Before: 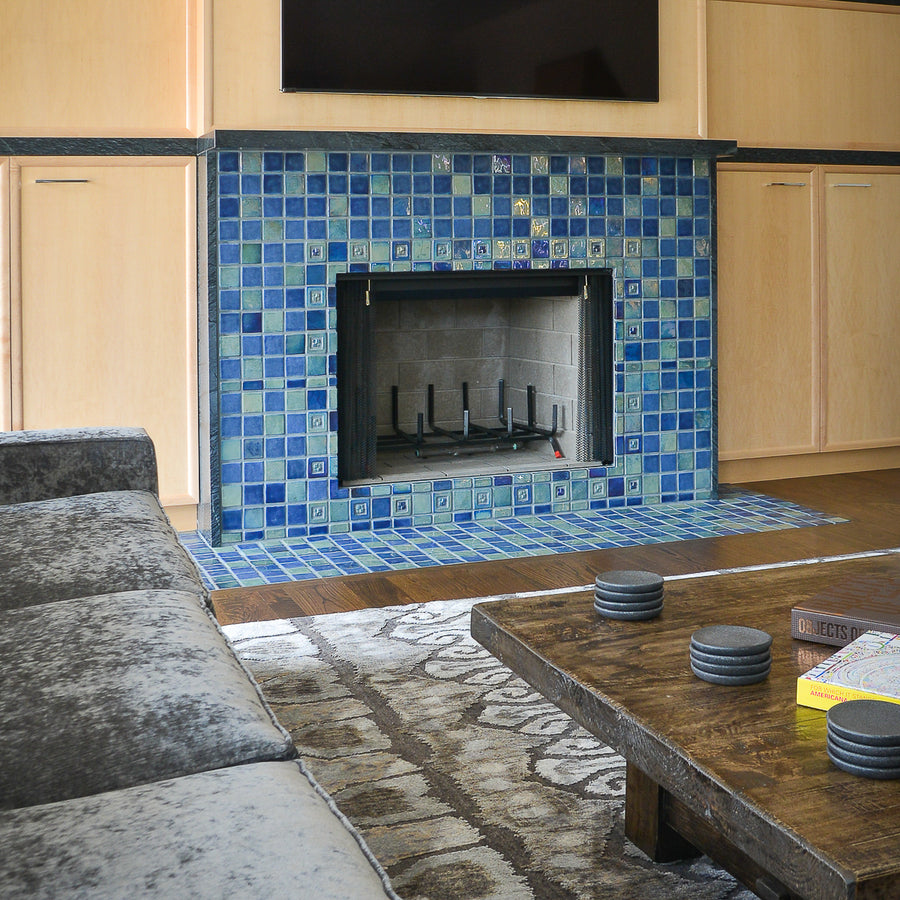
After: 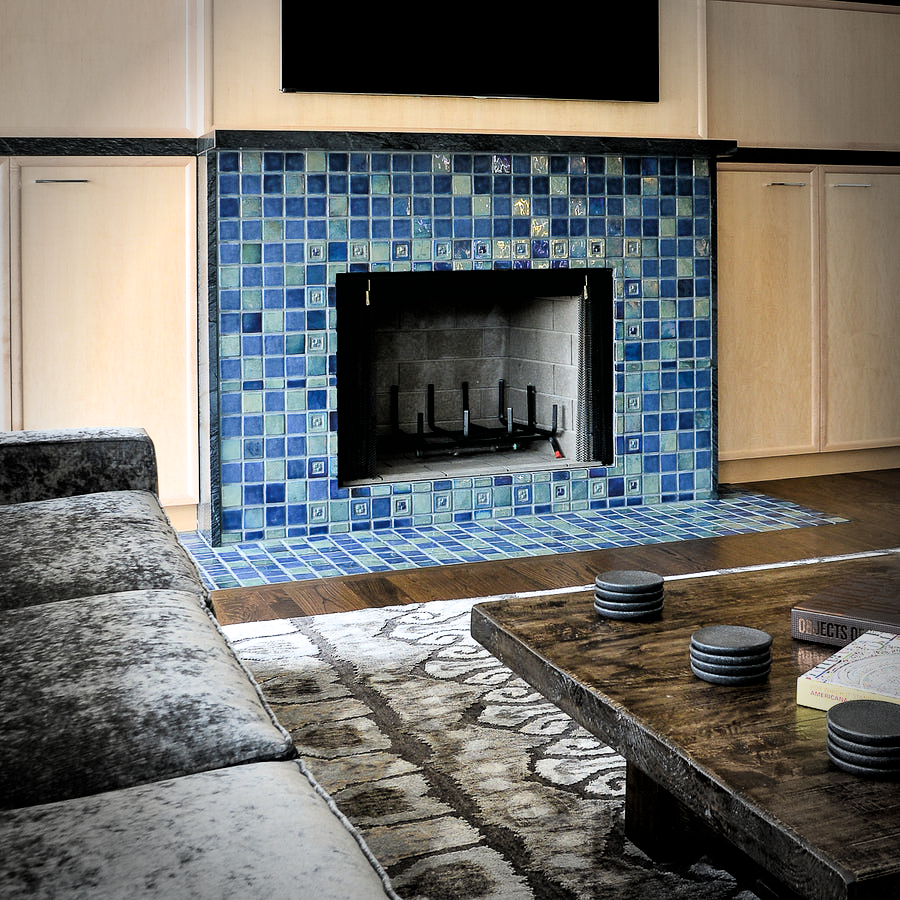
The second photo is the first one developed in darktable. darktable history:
filmic rgb: black relative exposure -3.57 EV, white relative exposure 2.29 EV, hardness 3.41
vignetting: fall-off radius 31.48%, brightness -0.472
